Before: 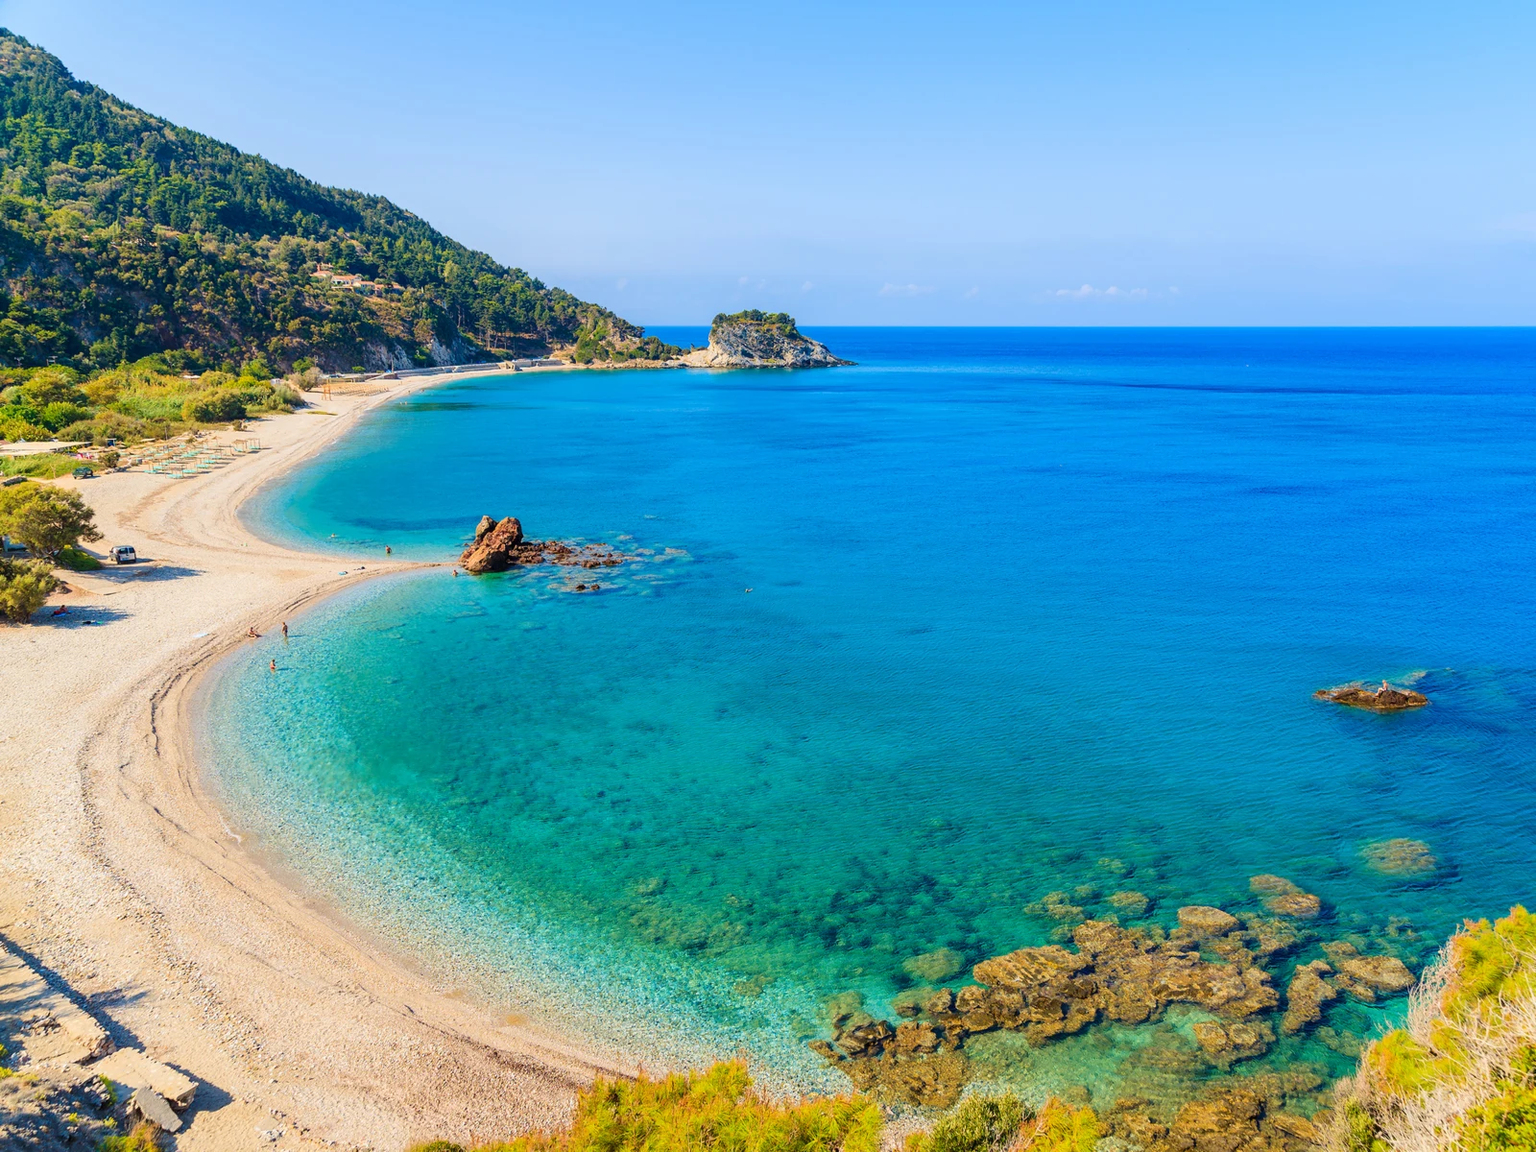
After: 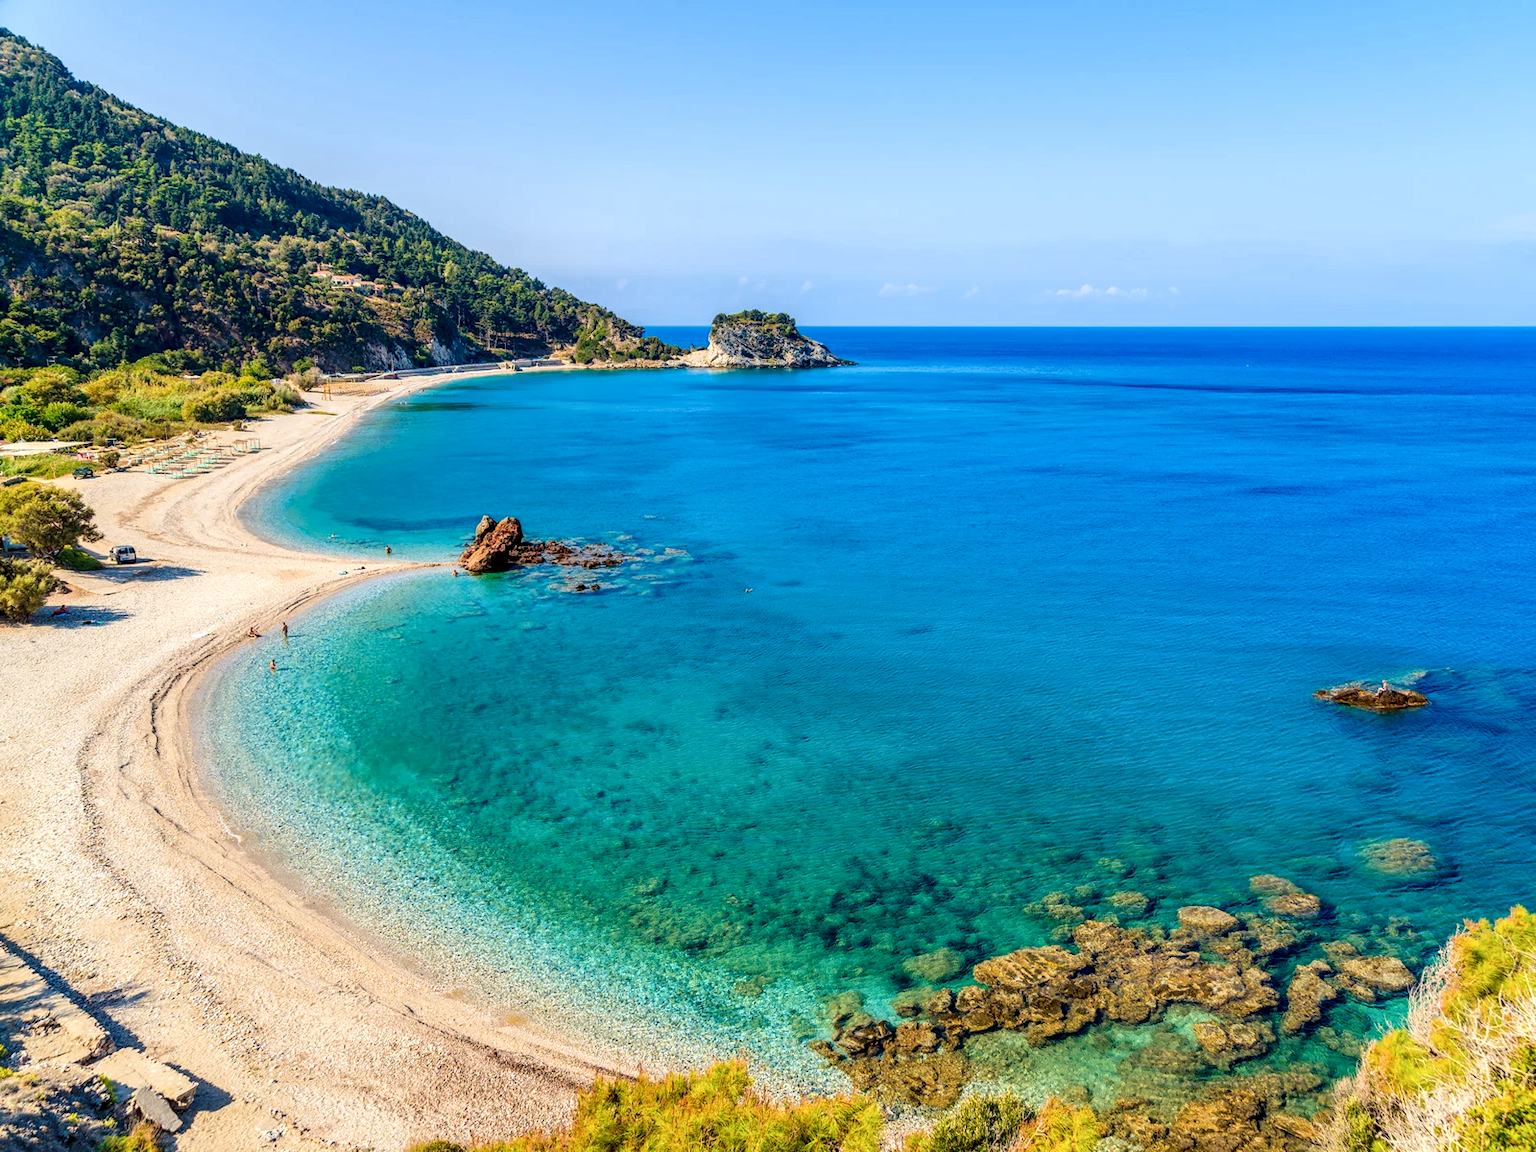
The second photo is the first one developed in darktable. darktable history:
local contrast: detail 150%
contrast equalizer: y [[0.5 ×6], [0.5 ×6], [0.5, 0.5, 0.501, 0.545, 0.707, 0.863], [0 ×6], [0 ×6]]
